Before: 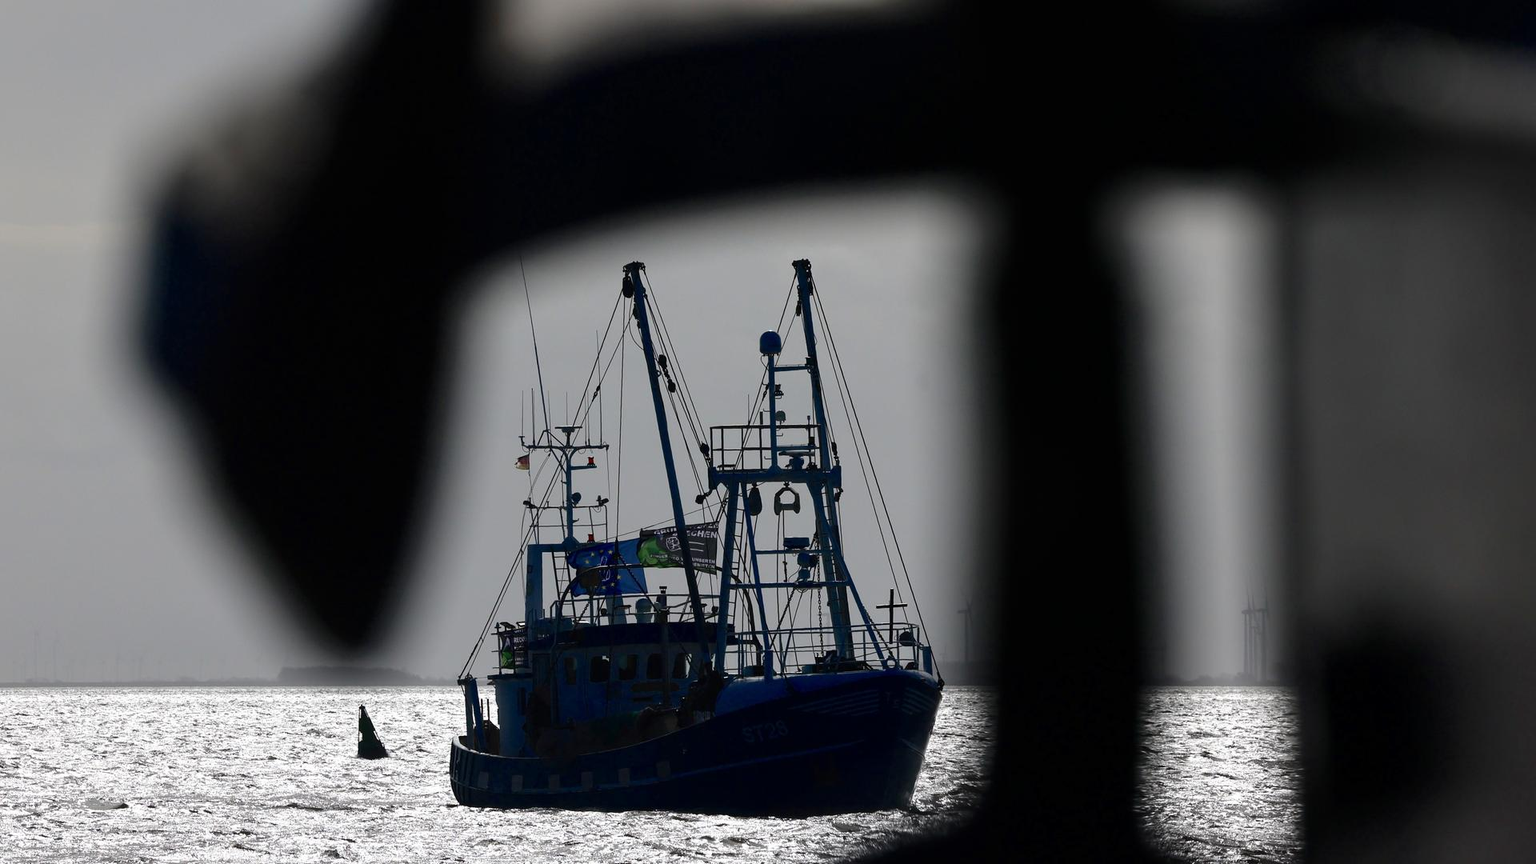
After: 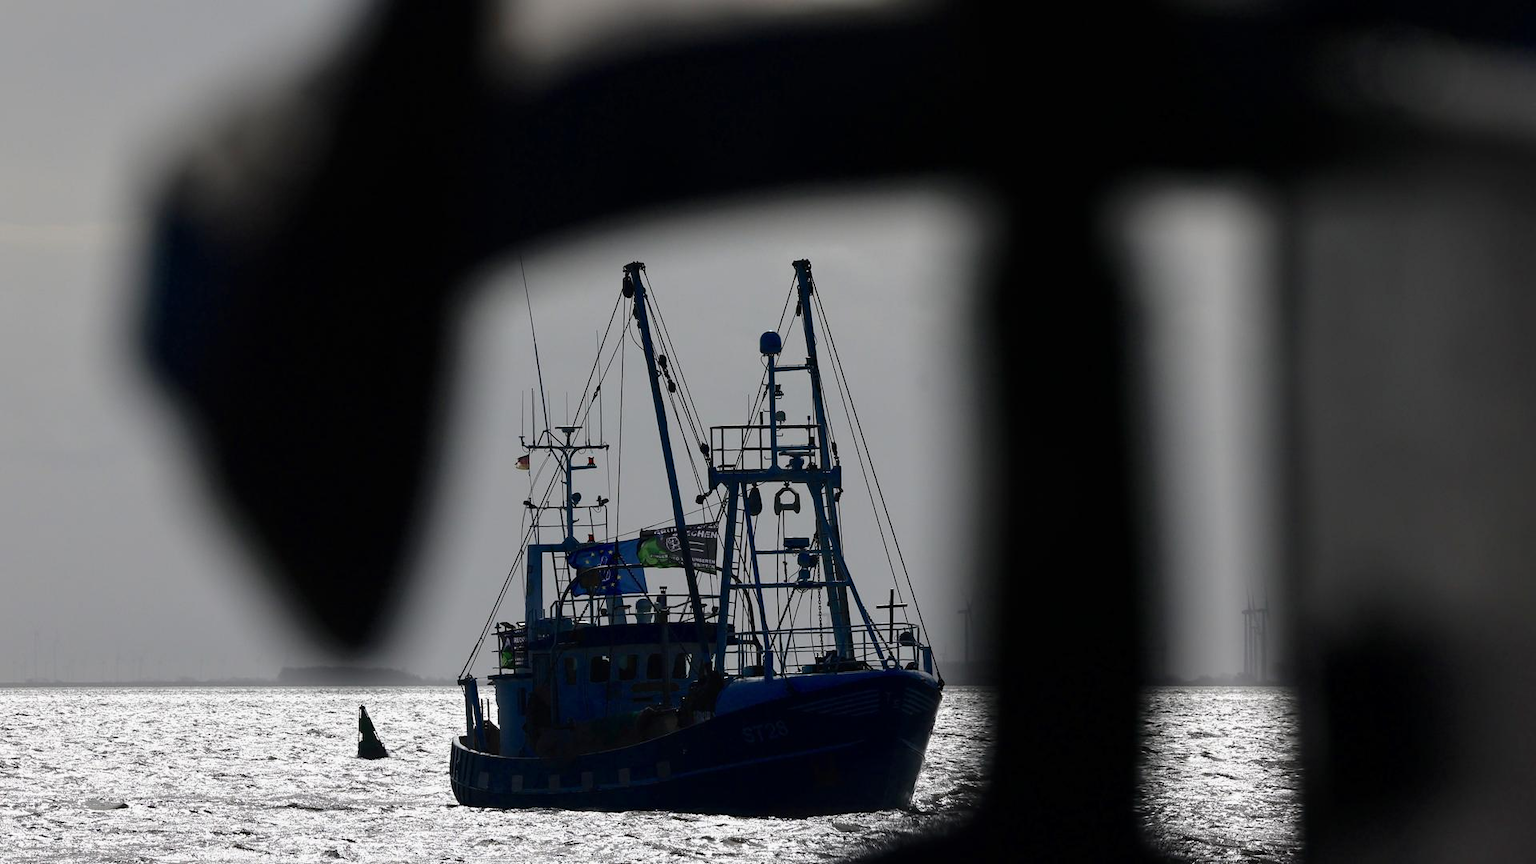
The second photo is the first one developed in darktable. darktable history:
exposure: exposure -0.066 EV, compensate exposure bias true, compensate highlight preservation false
